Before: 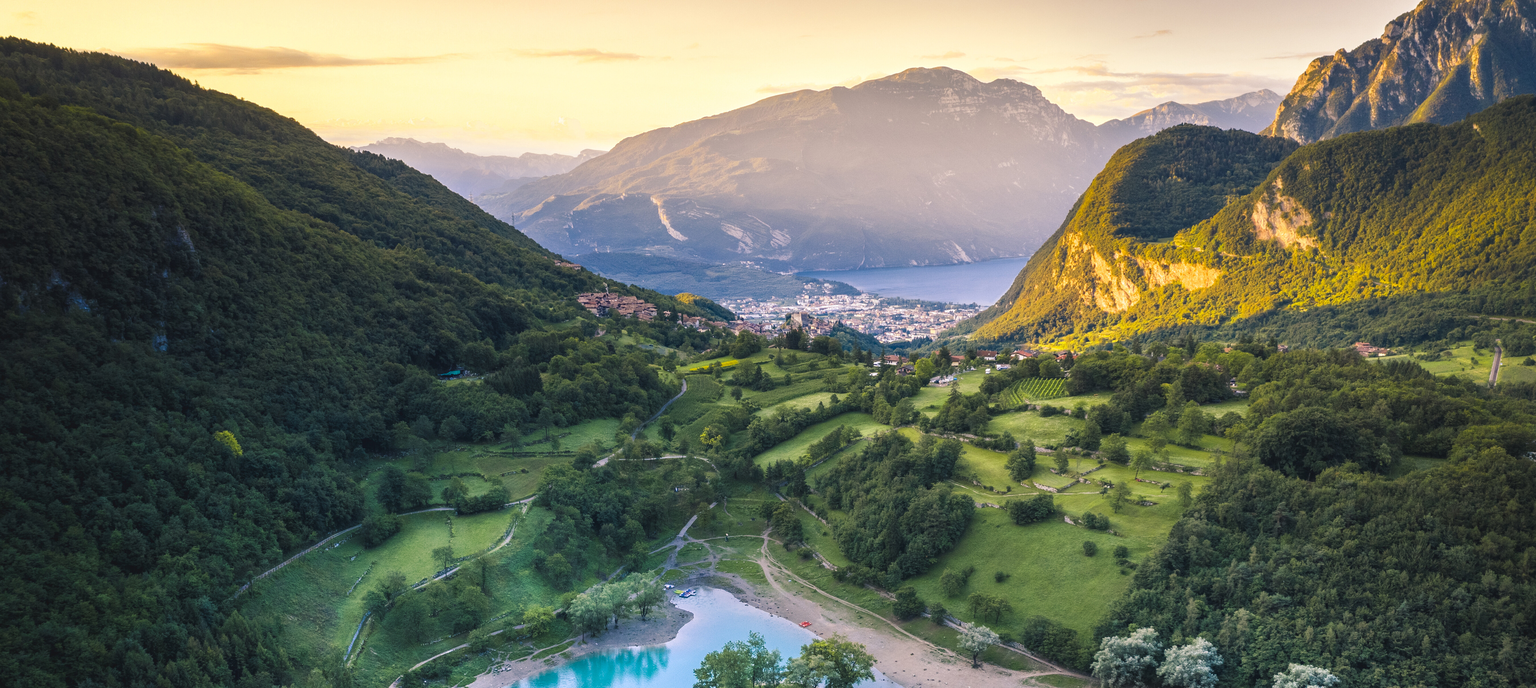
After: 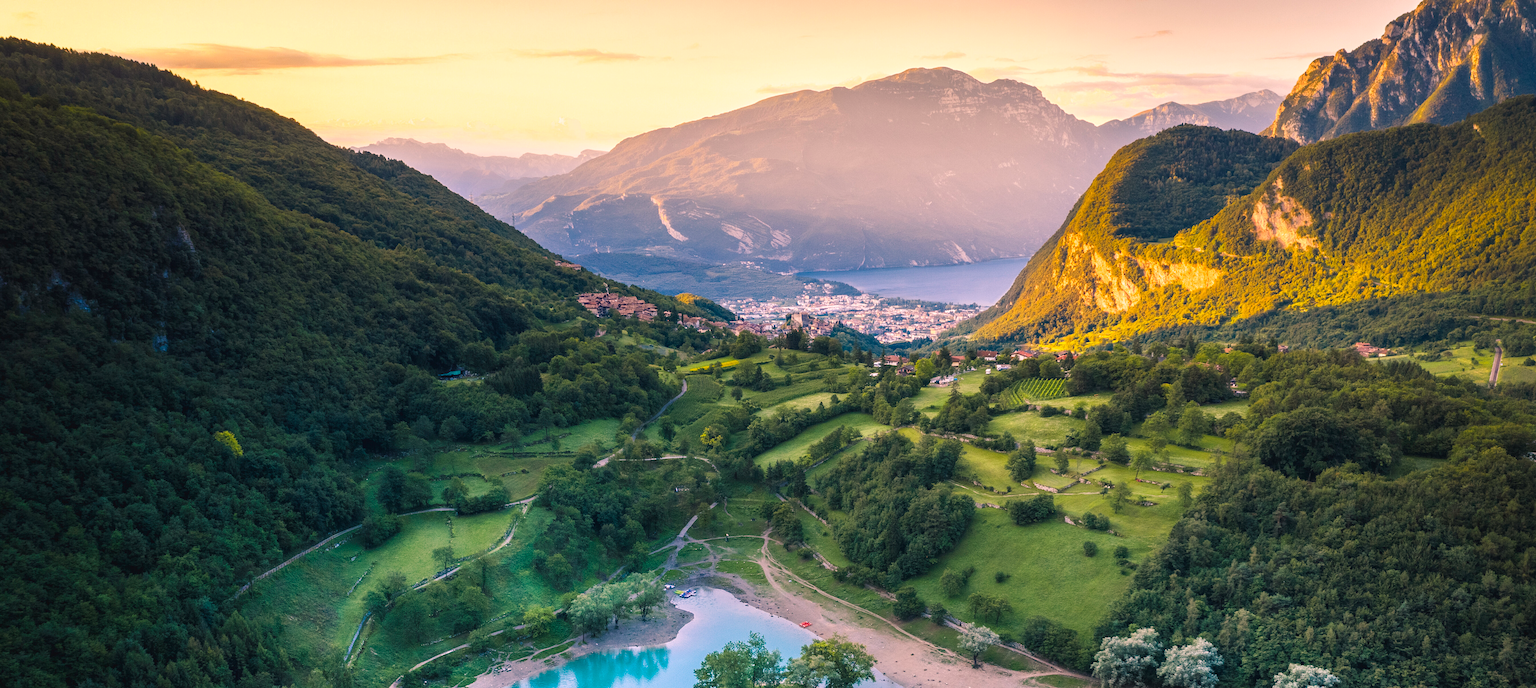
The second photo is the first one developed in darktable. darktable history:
color correction: highlights a* 7.94, highlights b* 4.36
